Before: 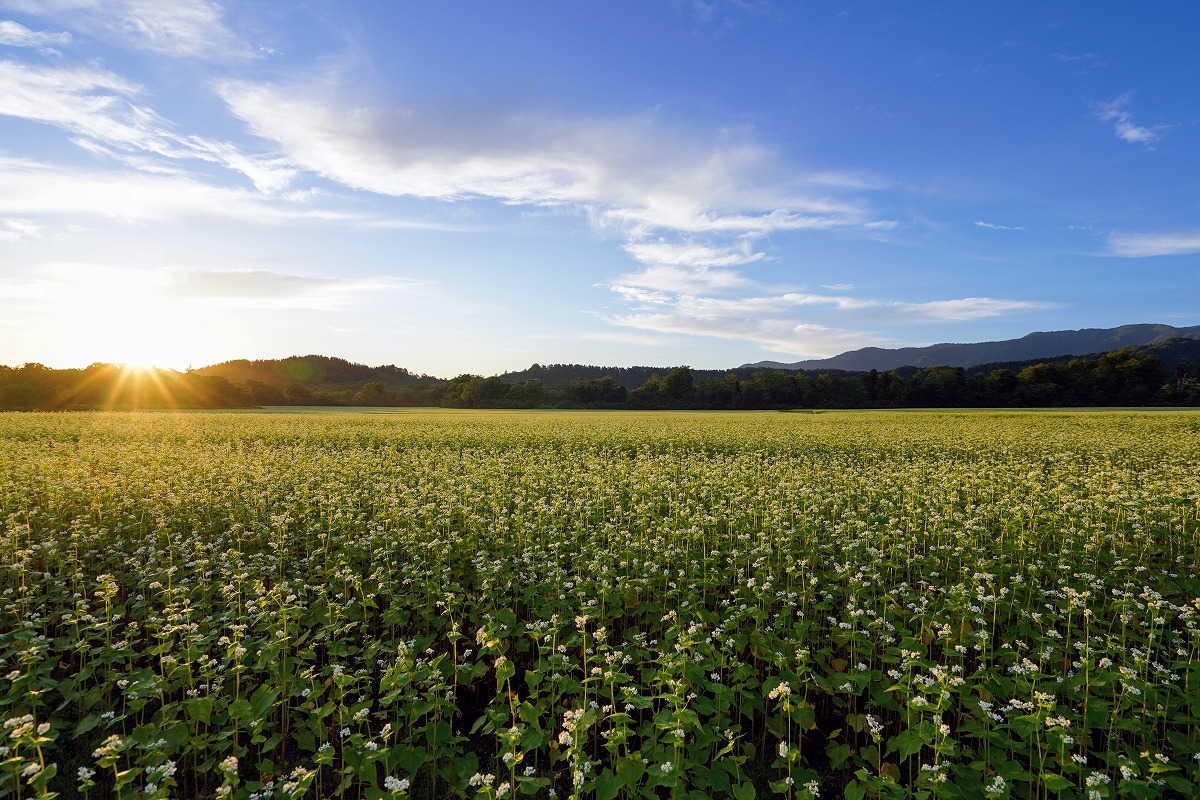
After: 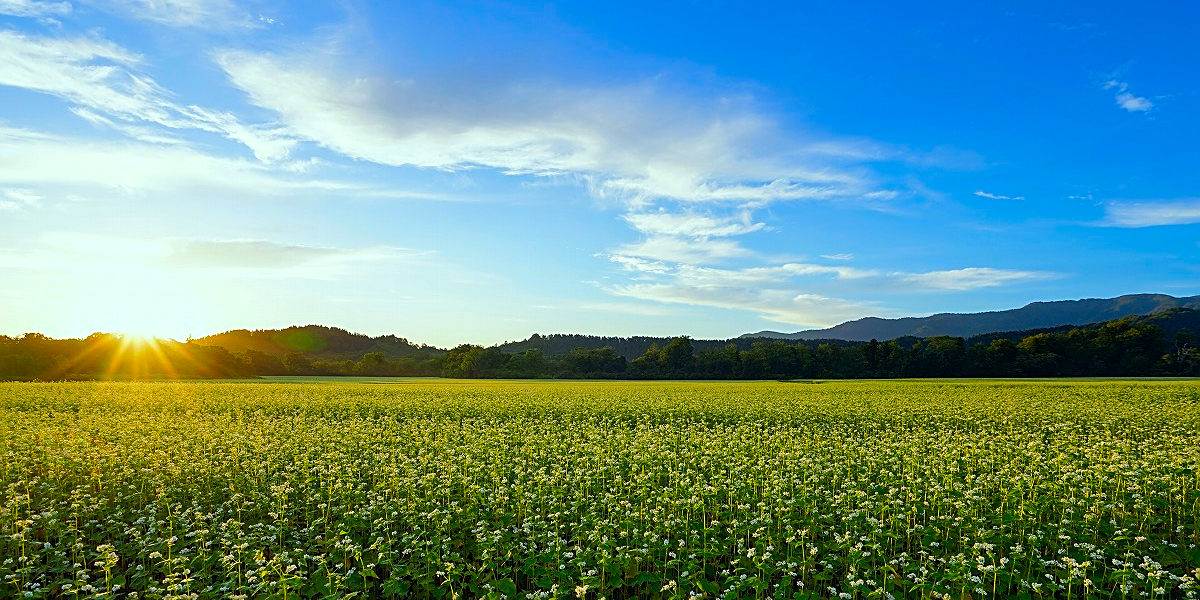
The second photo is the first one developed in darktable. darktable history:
sharpen: on, module defaults
crop: top 3.857%, bottom 21.132%
color correction: highlights a* -7.33, highlights b* 1.26, shadows a* -3.55, saturation 1.4
